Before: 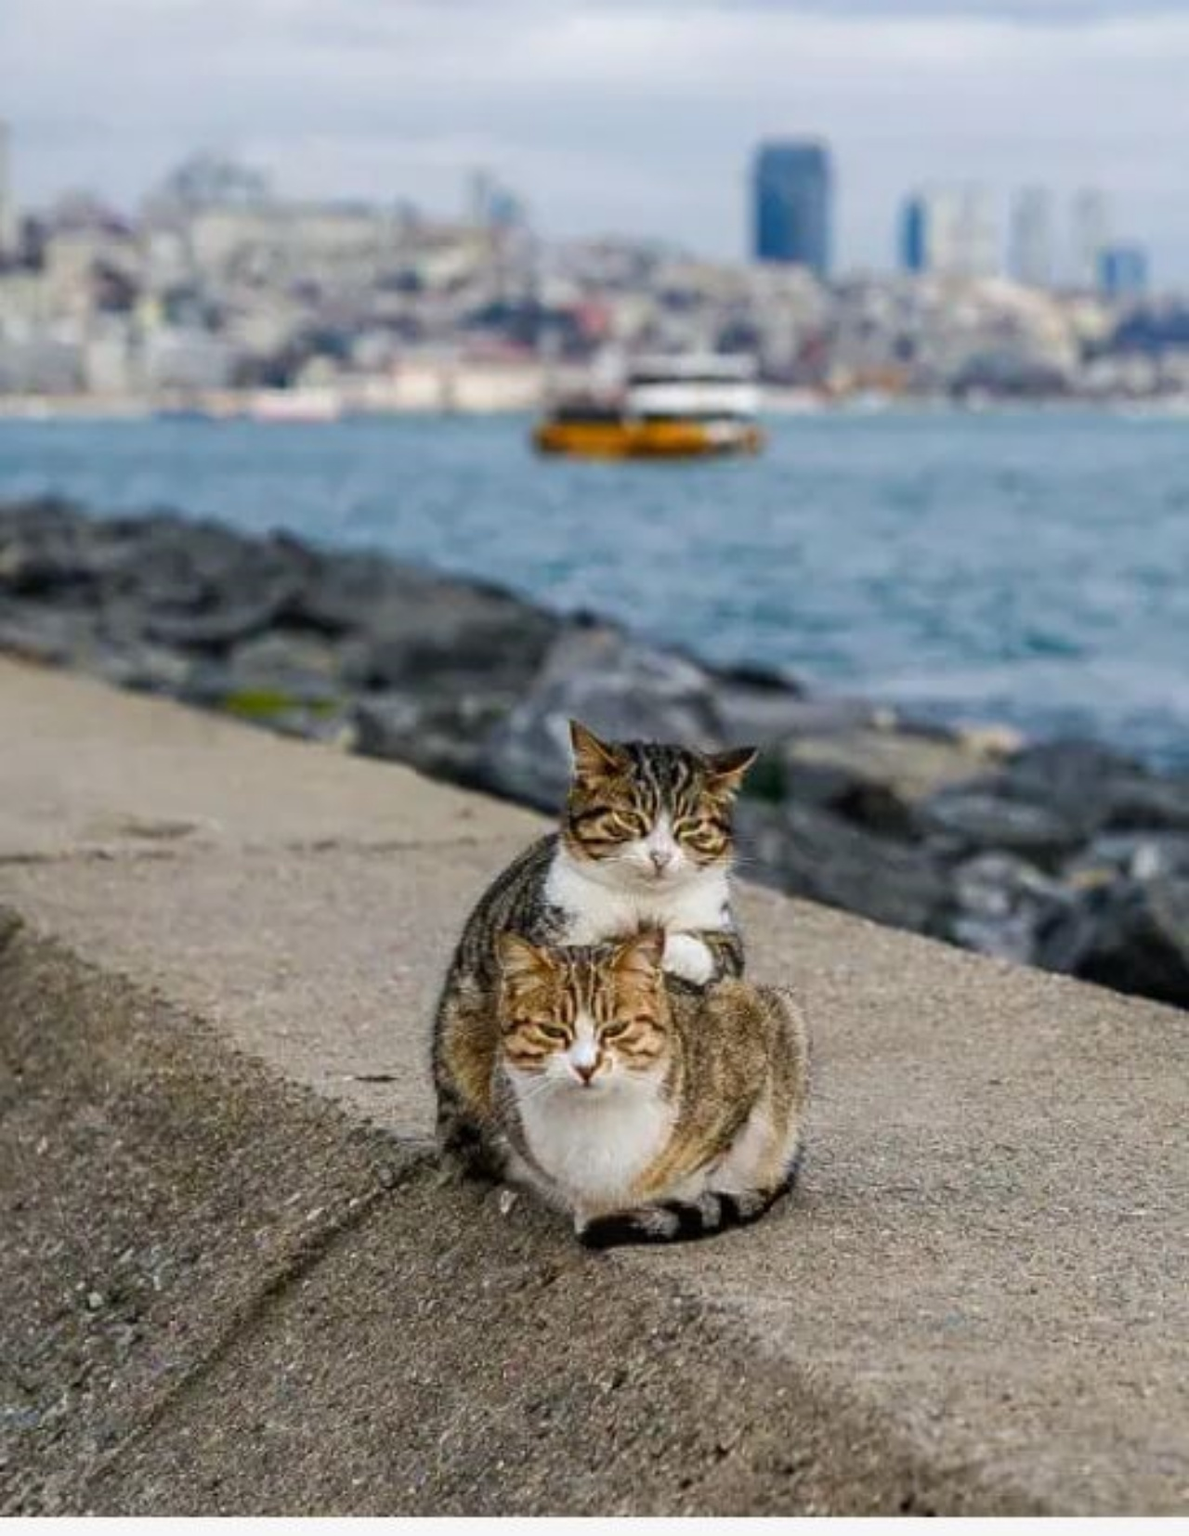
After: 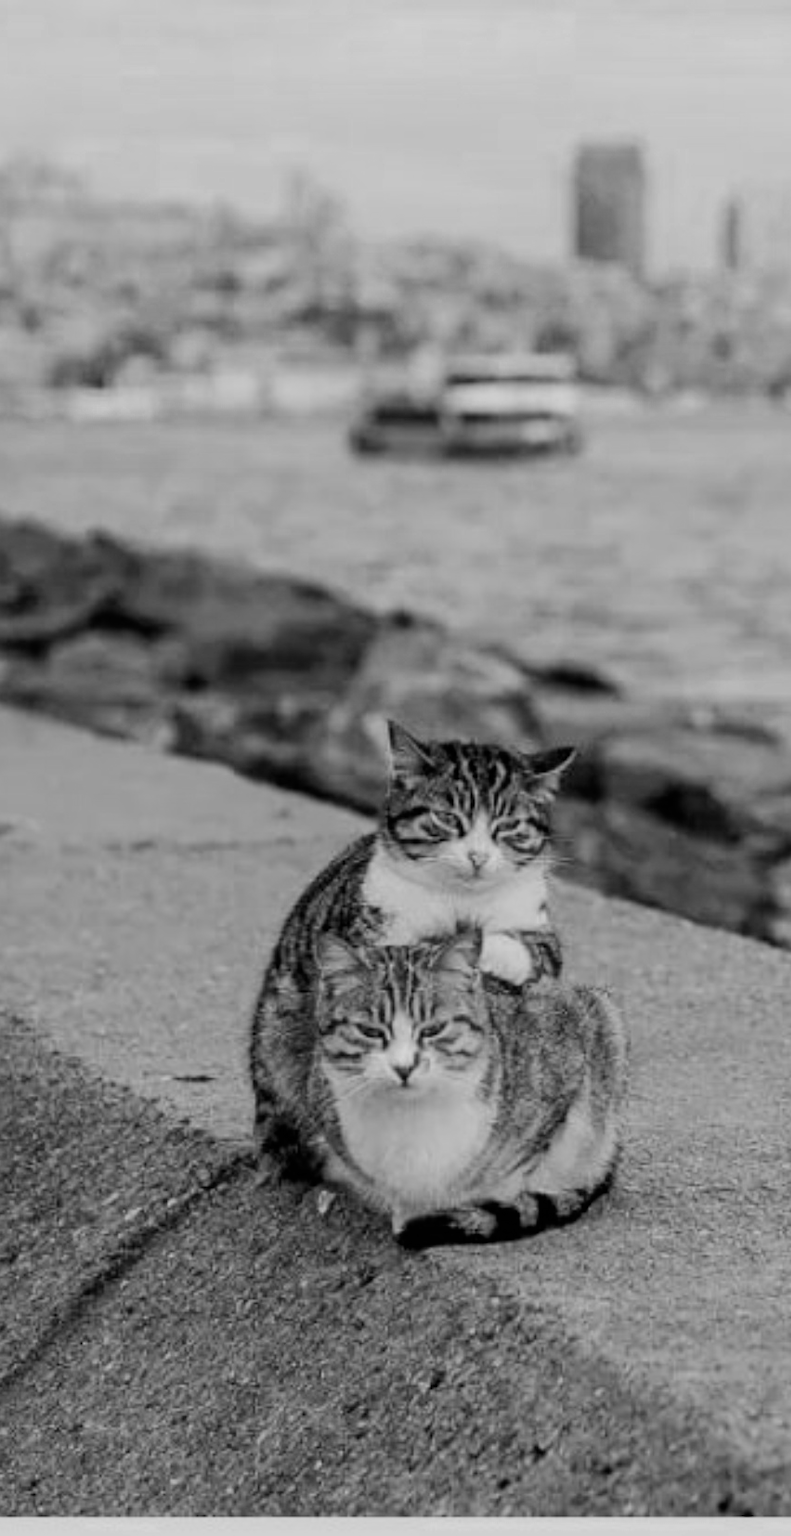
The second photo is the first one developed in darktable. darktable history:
crop and rotate: left 15.323%, right 18.044%
color zones: curves: ch0 [(0, 0.613) (0.01, 0.613) (0.245, 0.448) (0.498, 0.529) (0.642, 0.665) (0.879, 0.777) (0.99, 0.613)]; ch1 [(0, 0) (0.143, 0) (0.286, 0) (0.429, 0) (0.571, 0) (0.714, 0) (0.857, 0)]
filmic rgb: black relative exposure -7.65 EV, white relative exposure 4.56 EV, hardness 3.61
